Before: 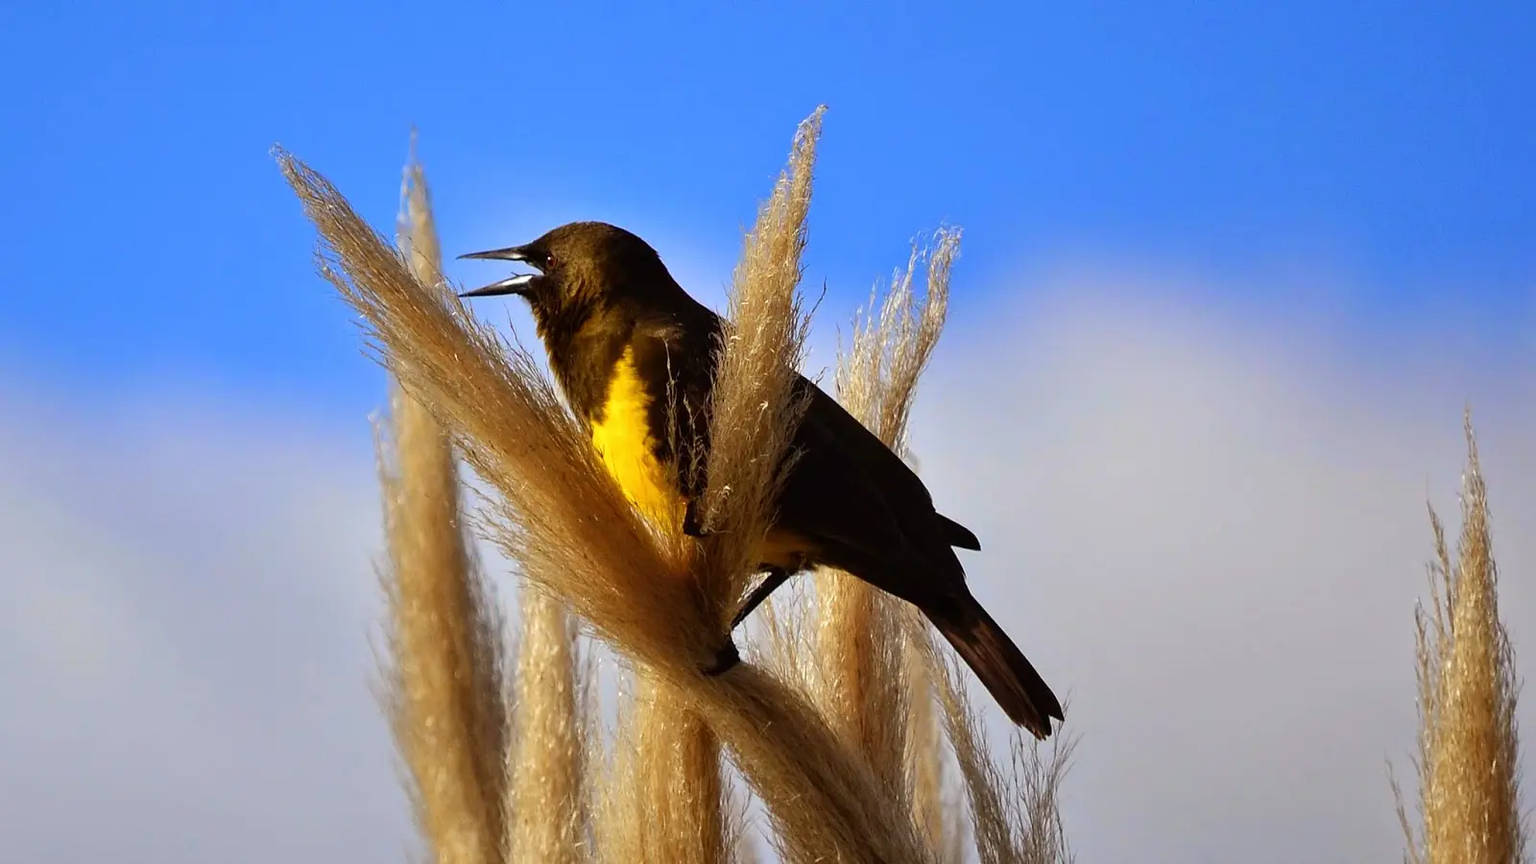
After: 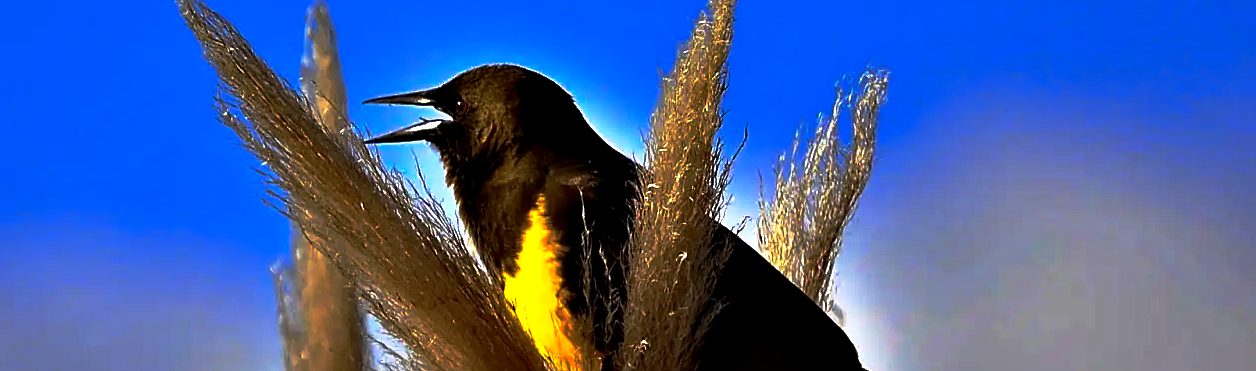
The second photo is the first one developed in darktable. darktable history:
crop: left 7.075%, top 18.521%, right 14.367%, bottom 40.233%
base curve: curves: ch0 [(0, 0) (0.564, 0.291) (0.802, 0.731) (1, 1)], preserve colors none
sharpen: on, module defaults
contrast equalizer: octaves 7, y [[0.6 ×6], [0.55 ×6], [0 ×6], [0 ×6], [0 ×6]]
